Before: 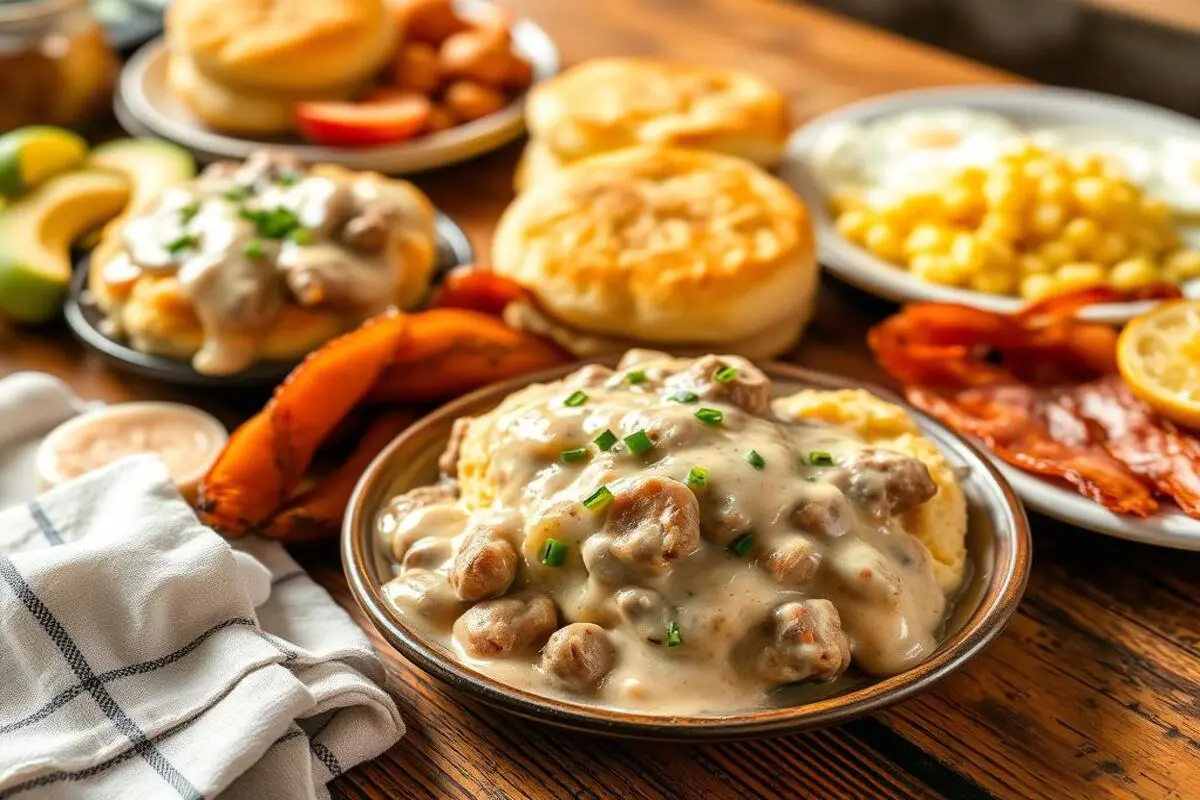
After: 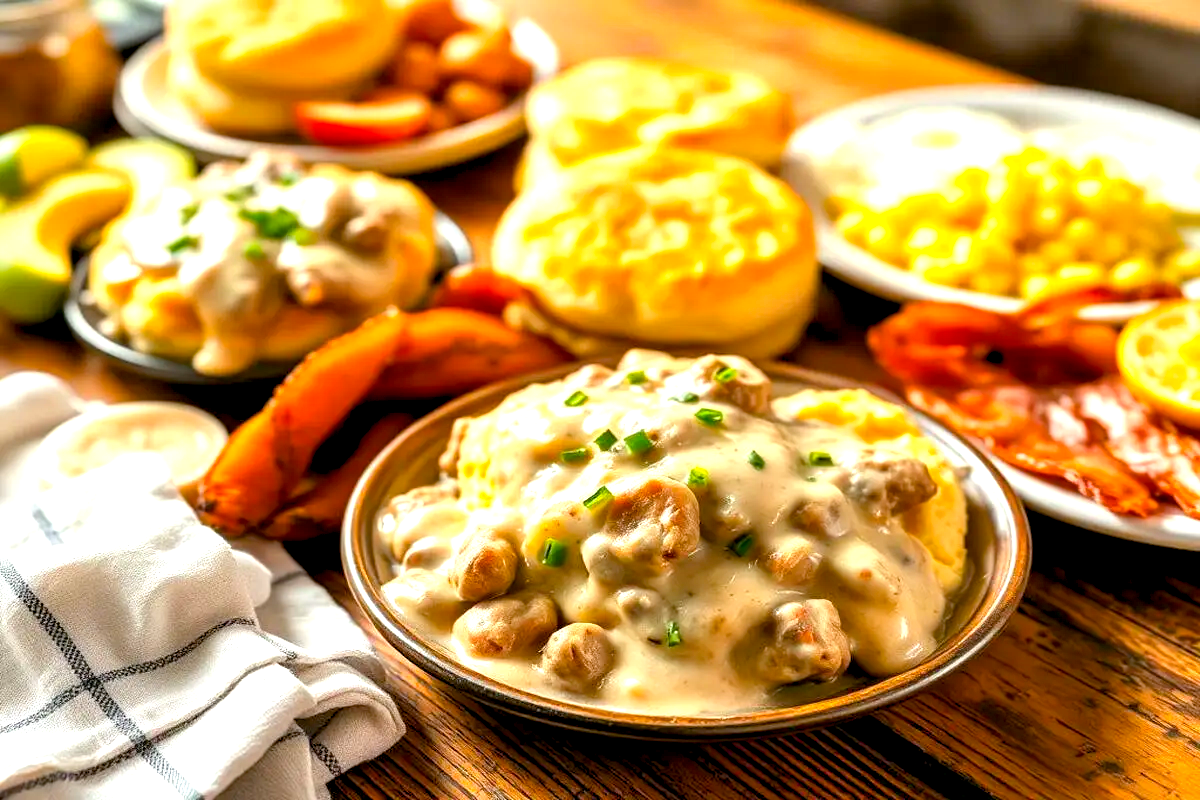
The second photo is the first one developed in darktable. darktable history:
color balance rgb: global offset › luminance -0.977%, perceptual saturation grading › global saturation 19.635%, perceptual brilliance grading › global brilliance 1.56%, perceptual brilliance grading › highlights -3.899%
exposure: black level correction 0, exposure 0.89 EV, compensate highlight preservation false
